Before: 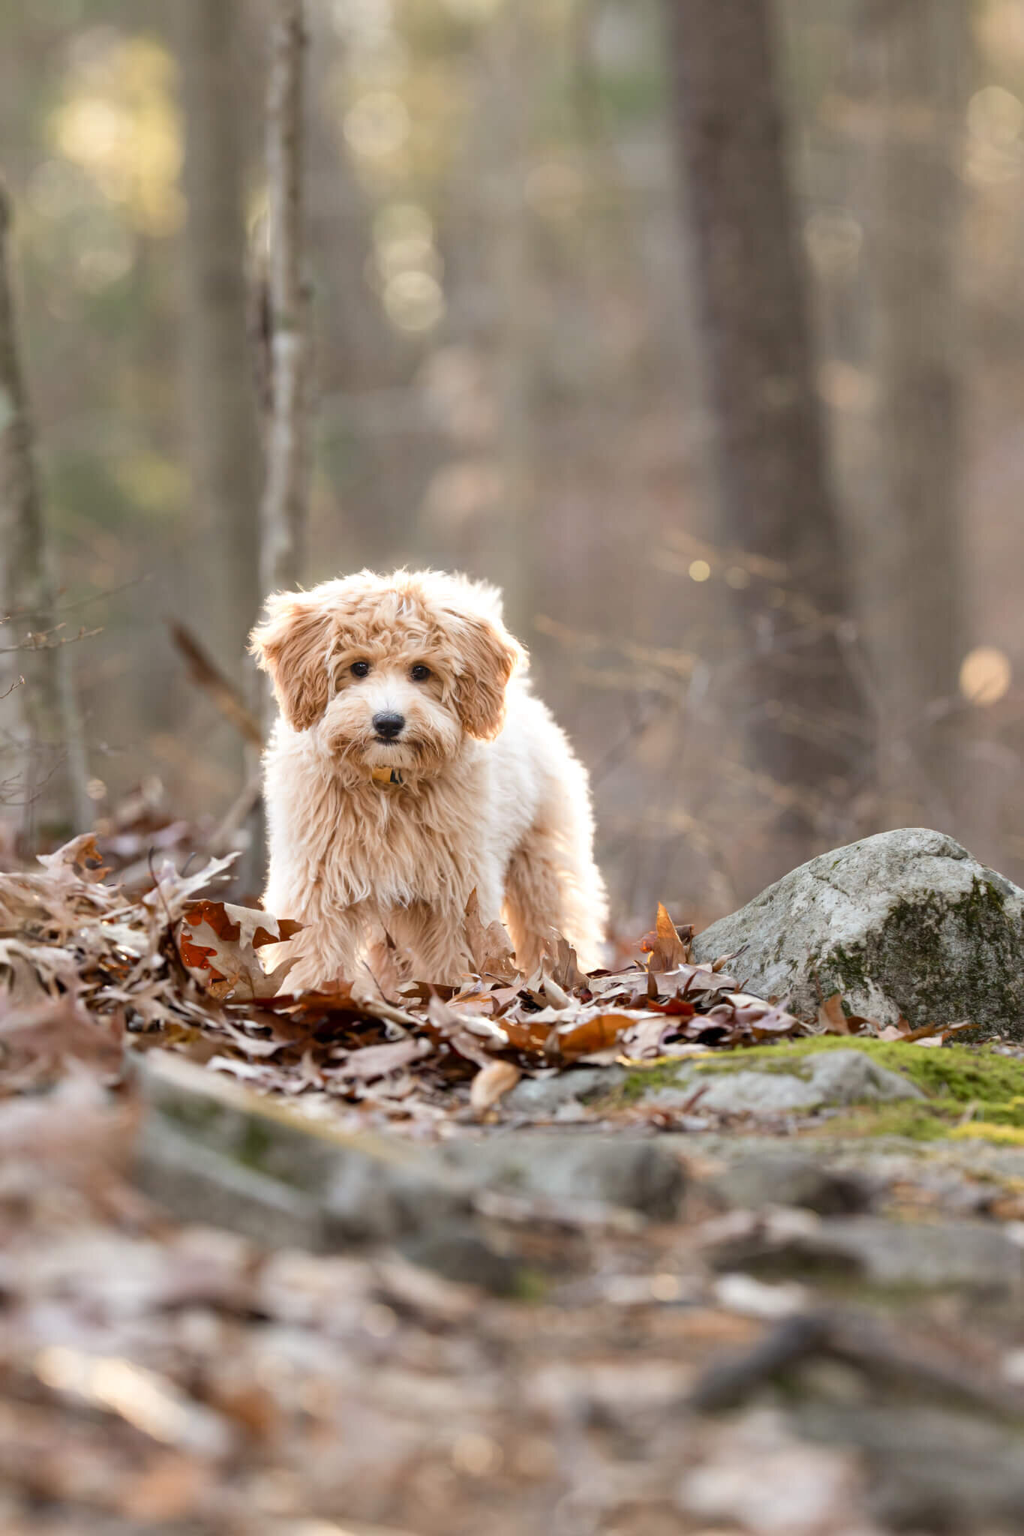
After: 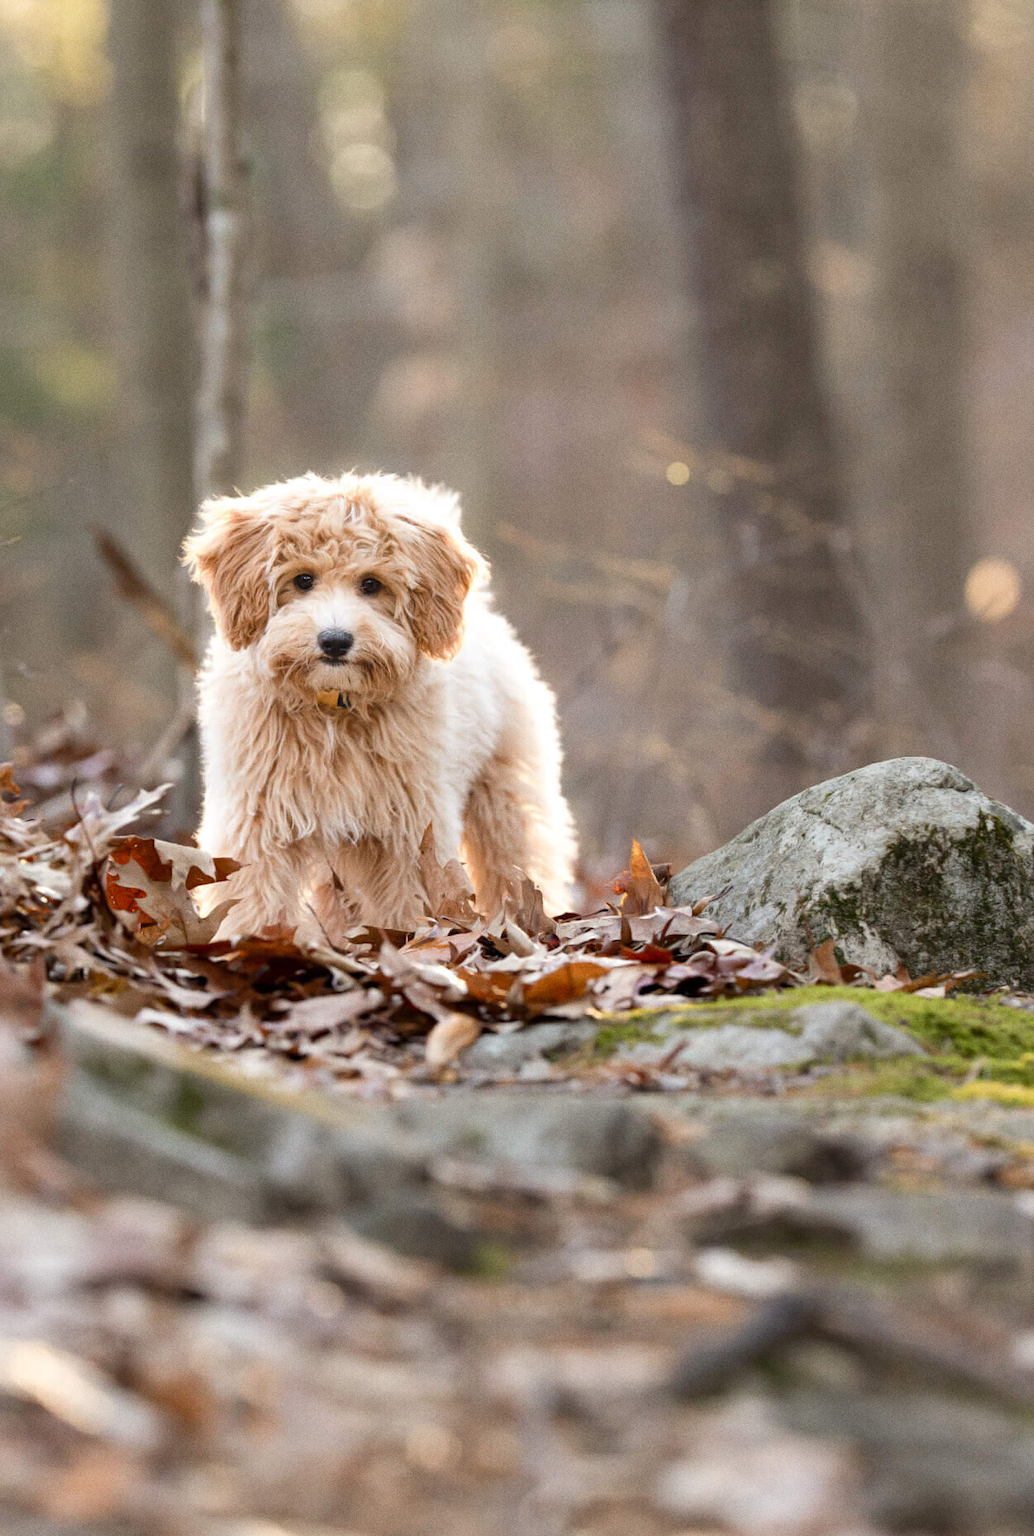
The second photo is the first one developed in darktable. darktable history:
crop and rotate: left 8.262%, top 9.226%
grain: coarseness 0.09 ISO
